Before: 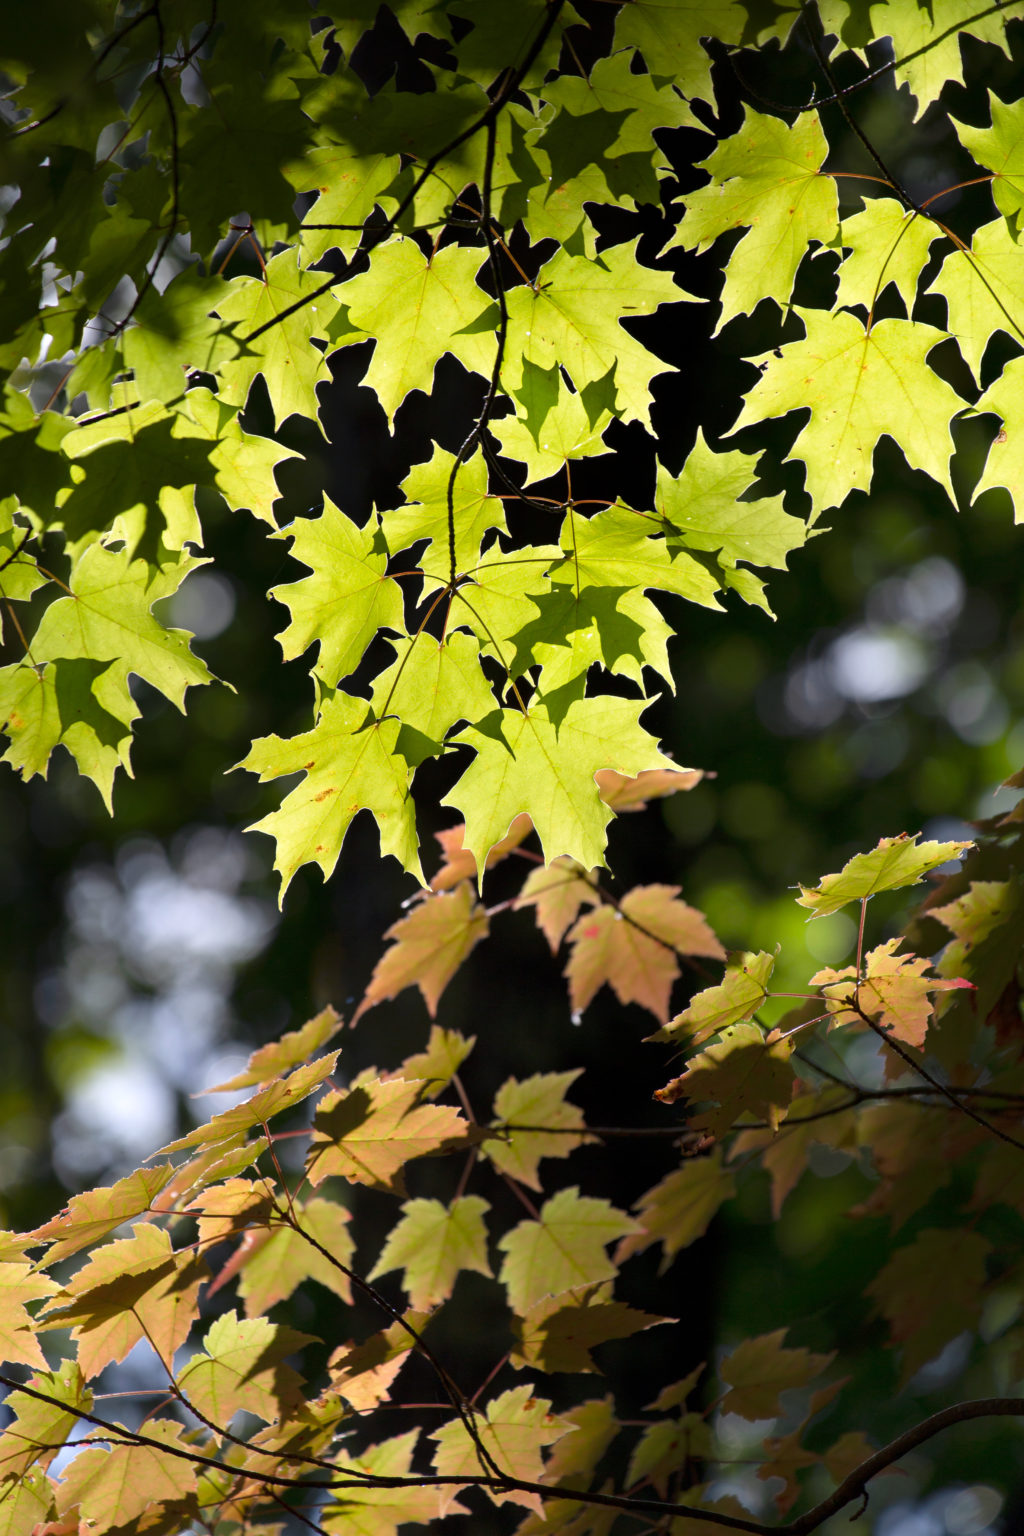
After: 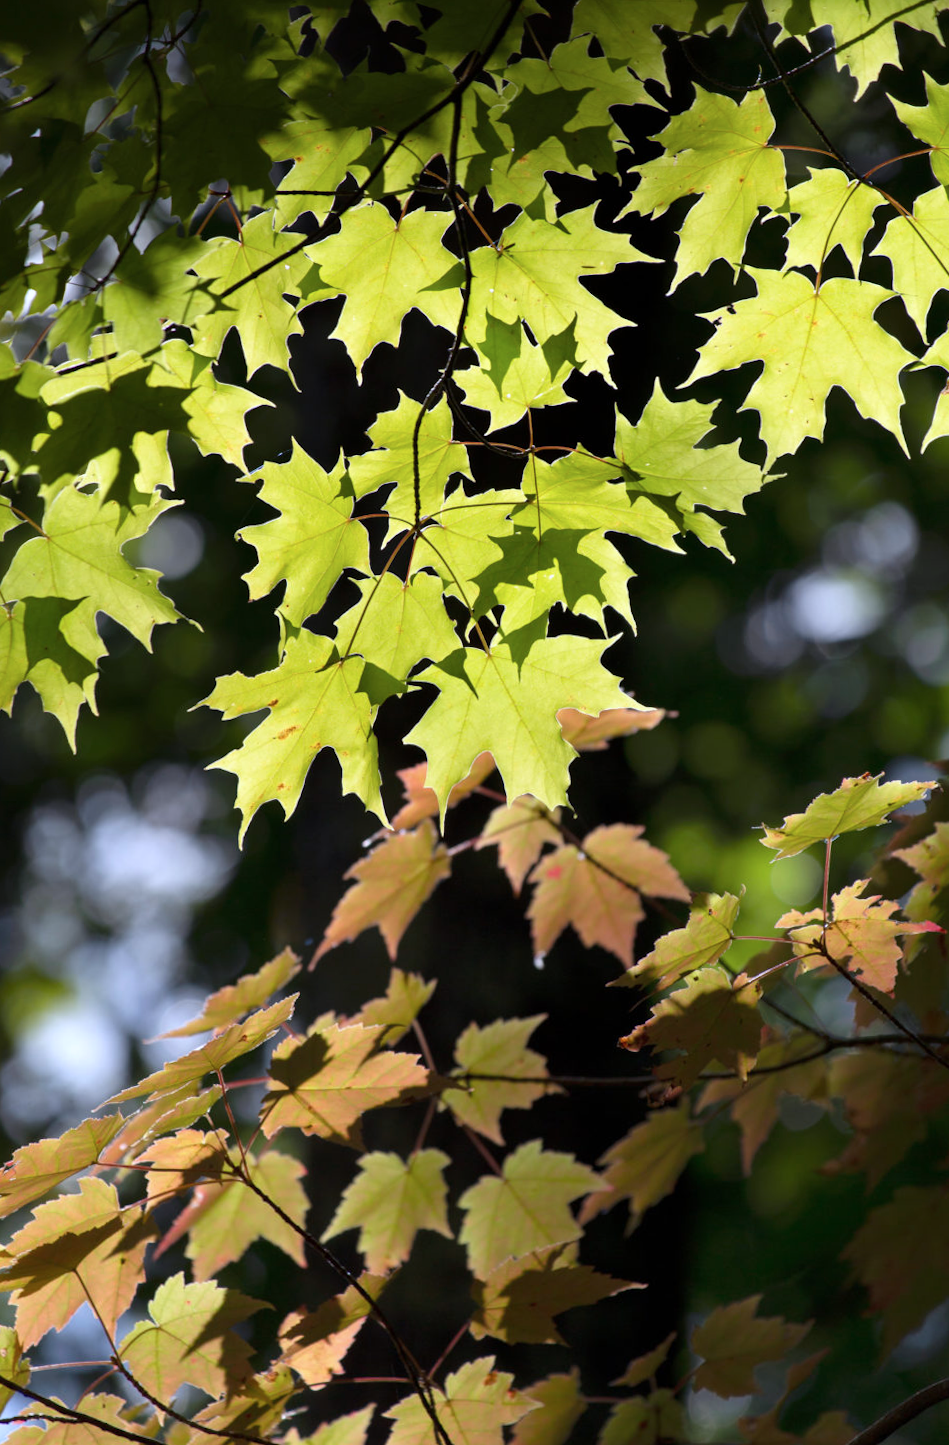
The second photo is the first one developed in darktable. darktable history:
crop: top 0.448%, right 0.264%, bottom 5.045%
color correction: highlights a* -0.772, highlights b* -8.92
rotate and perspective: rotation 0.215°, lens shift (vertical) -0.139, crop left 0.069, crop right 0.939, crop top 0.002, crop bottom 0.996
